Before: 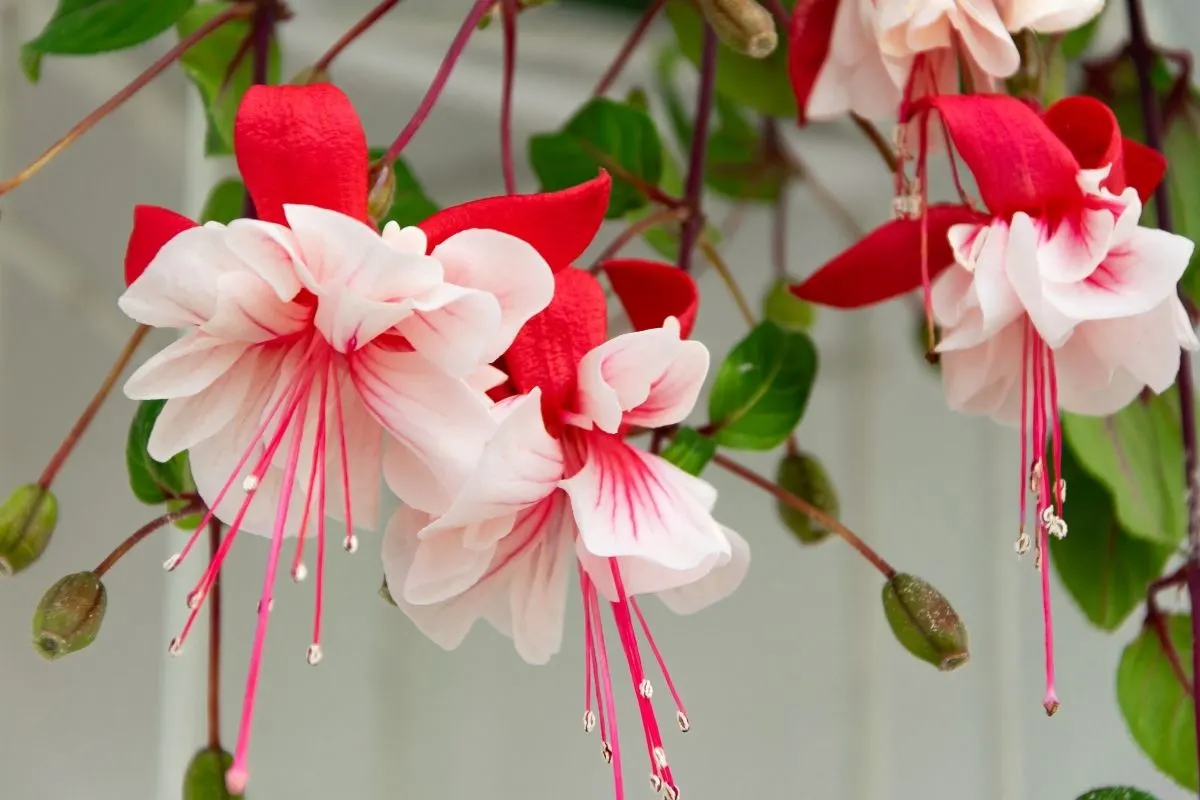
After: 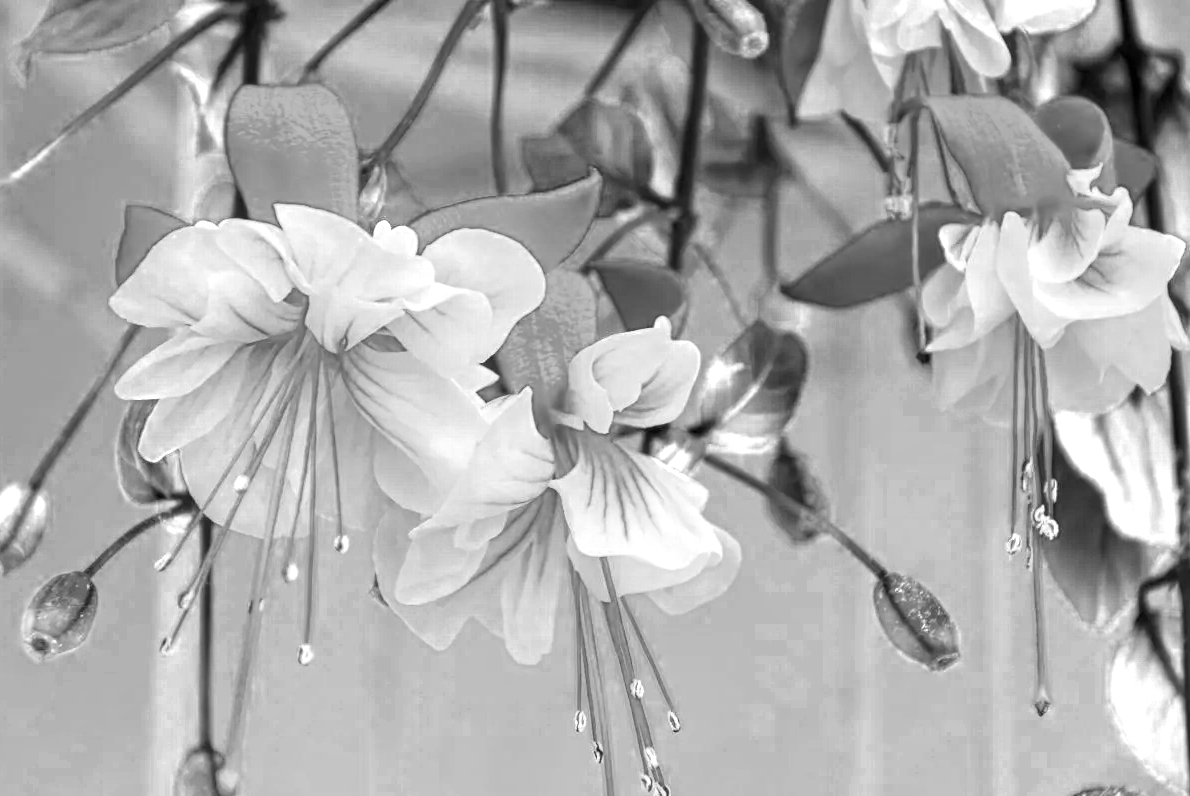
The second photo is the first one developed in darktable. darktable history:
local contrast: highlights 92%, shadows 90%, detail 160%, midtone range 0.2
color zones: curves: ch0 [(0, 0.554) (0.146, 0.662) (0.293, 0.86) (0.503, 0.774) (0.637, 0.106) (0.74, 0.072) (0.866, 0.488) (0.998, 0.569)]; ch1 [(0, 0) (0.143, 0) (0.286, 0) (0.429, 0) (0.571, 0) (0.714, 0) (0.857, 0)]
crop and rotate: left 0.775%, top 0.121%, bottom 0.344%
